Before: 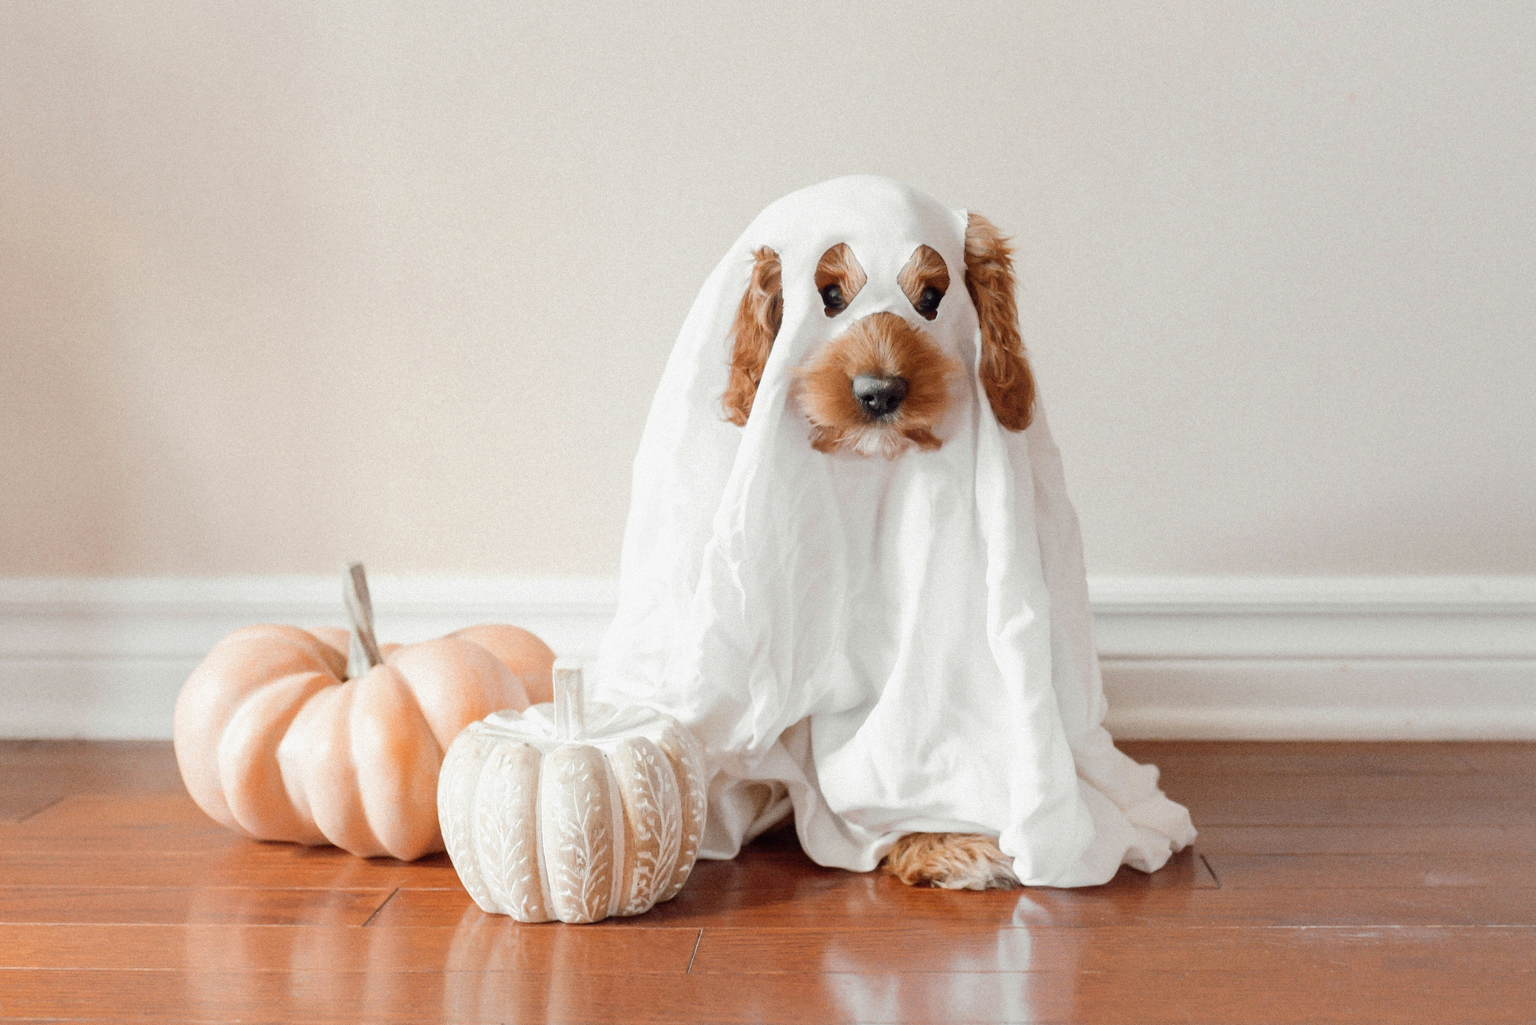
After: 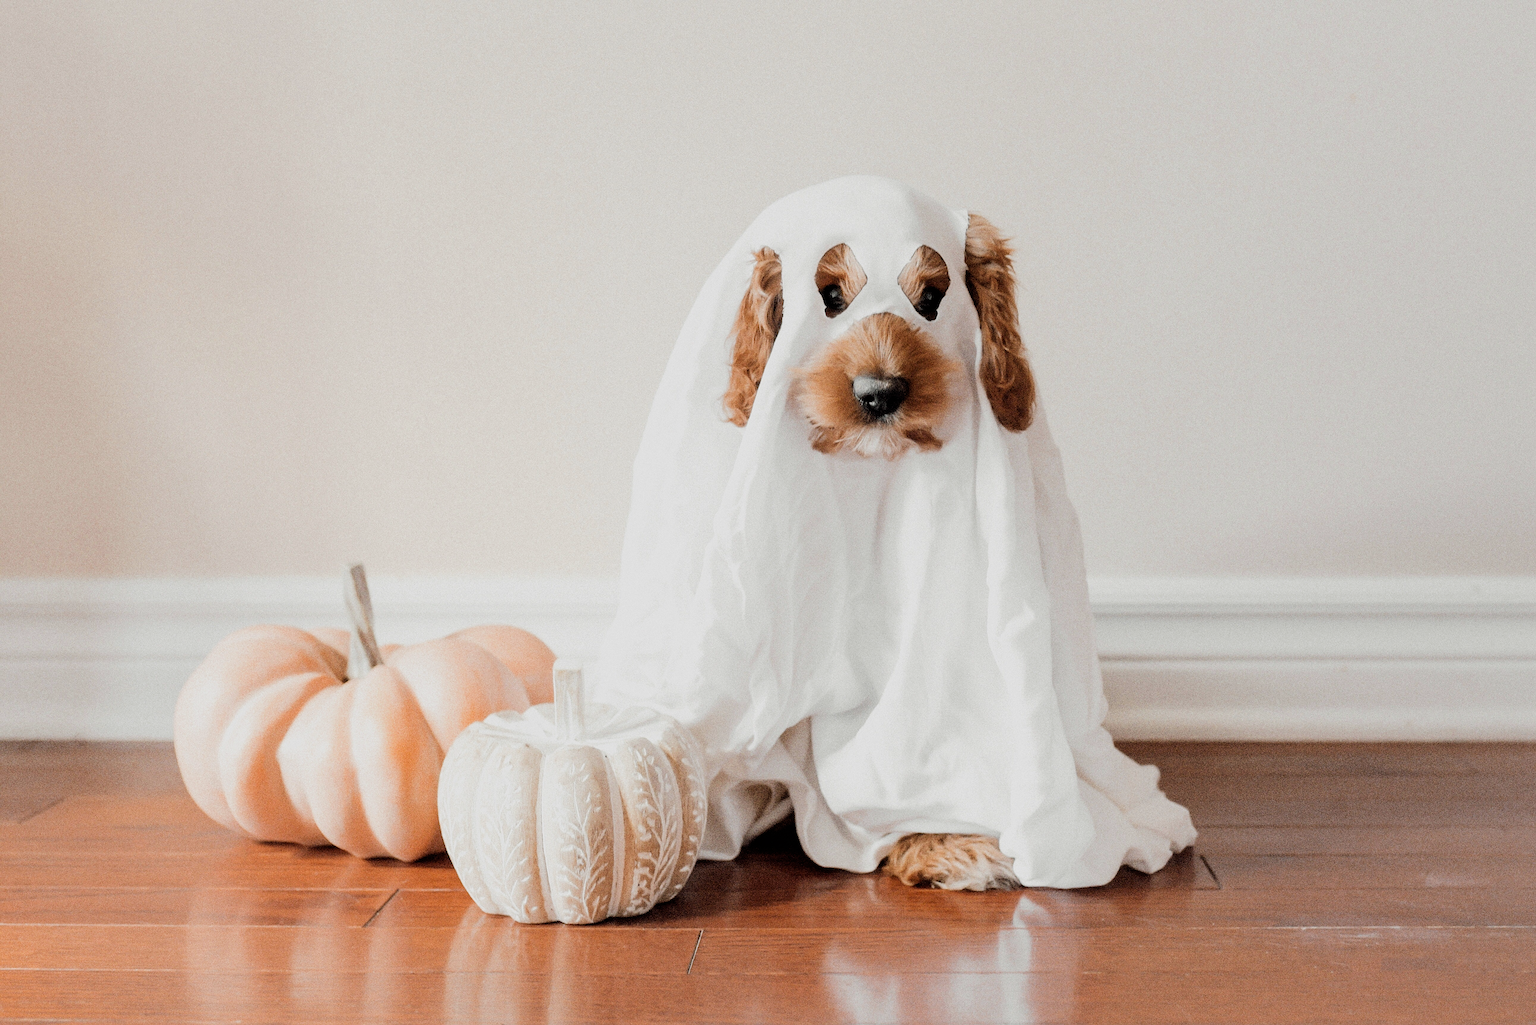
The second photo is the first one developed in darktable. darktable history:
sharpen: on, module defaults
filmic rgb: black relative exposure -5.06 EV, white relative exposure 3.98 EV, hardness 2.89, contrast 1.301, highlights saturation mix -30.48%
